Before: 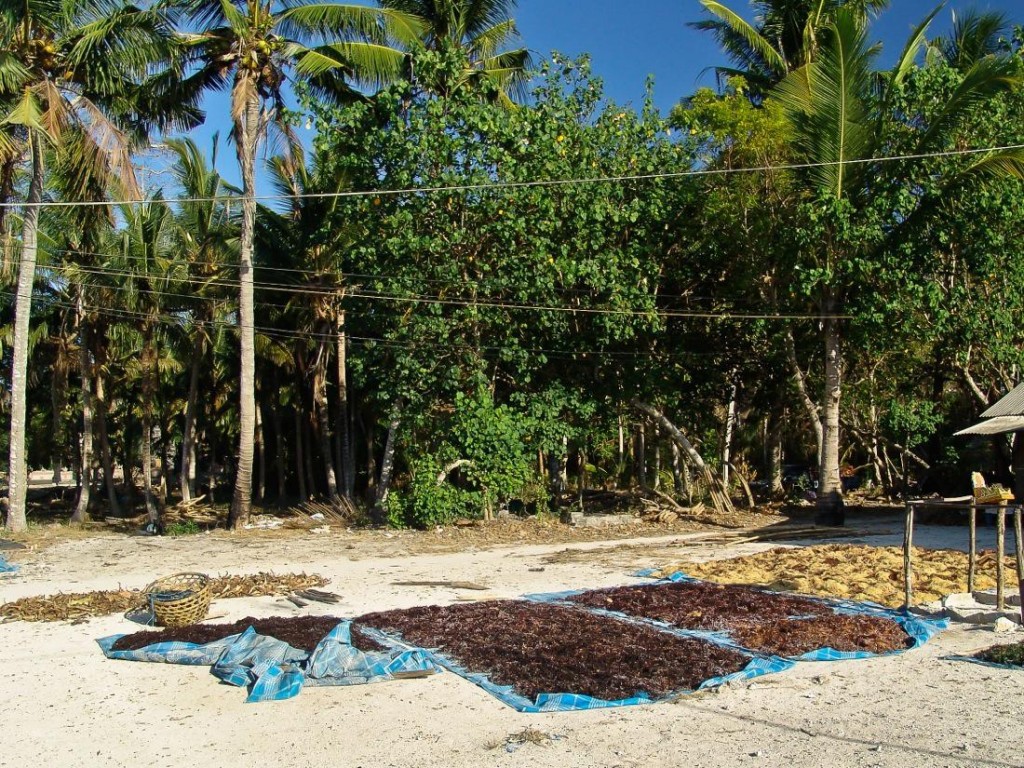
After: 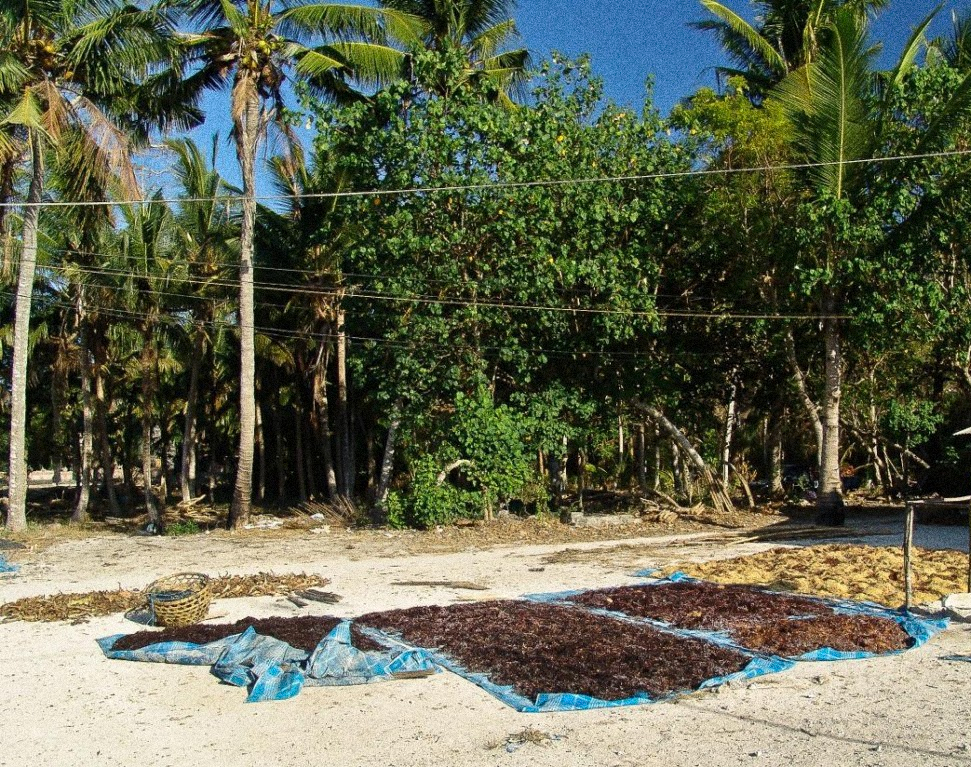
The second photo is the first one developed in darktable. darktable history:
grain: coarseness 14.49 ISO, strength 48.04%, mid-tones bias 35%
crop and rotate: right 5.167%
exposure: compensate highlight preservation false
